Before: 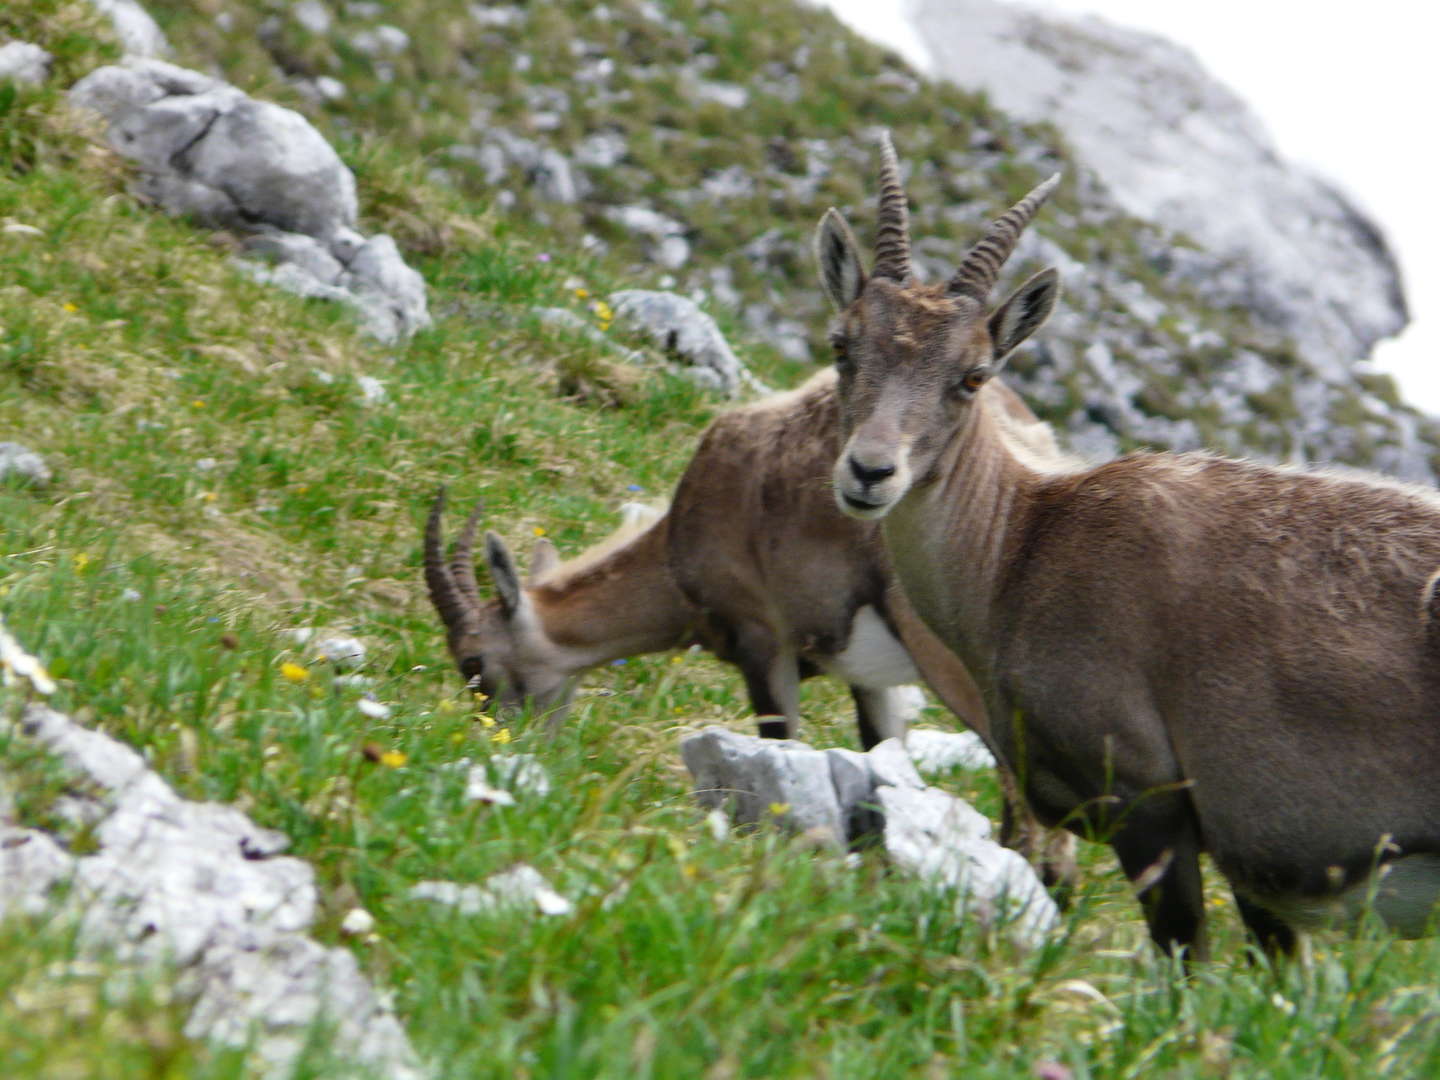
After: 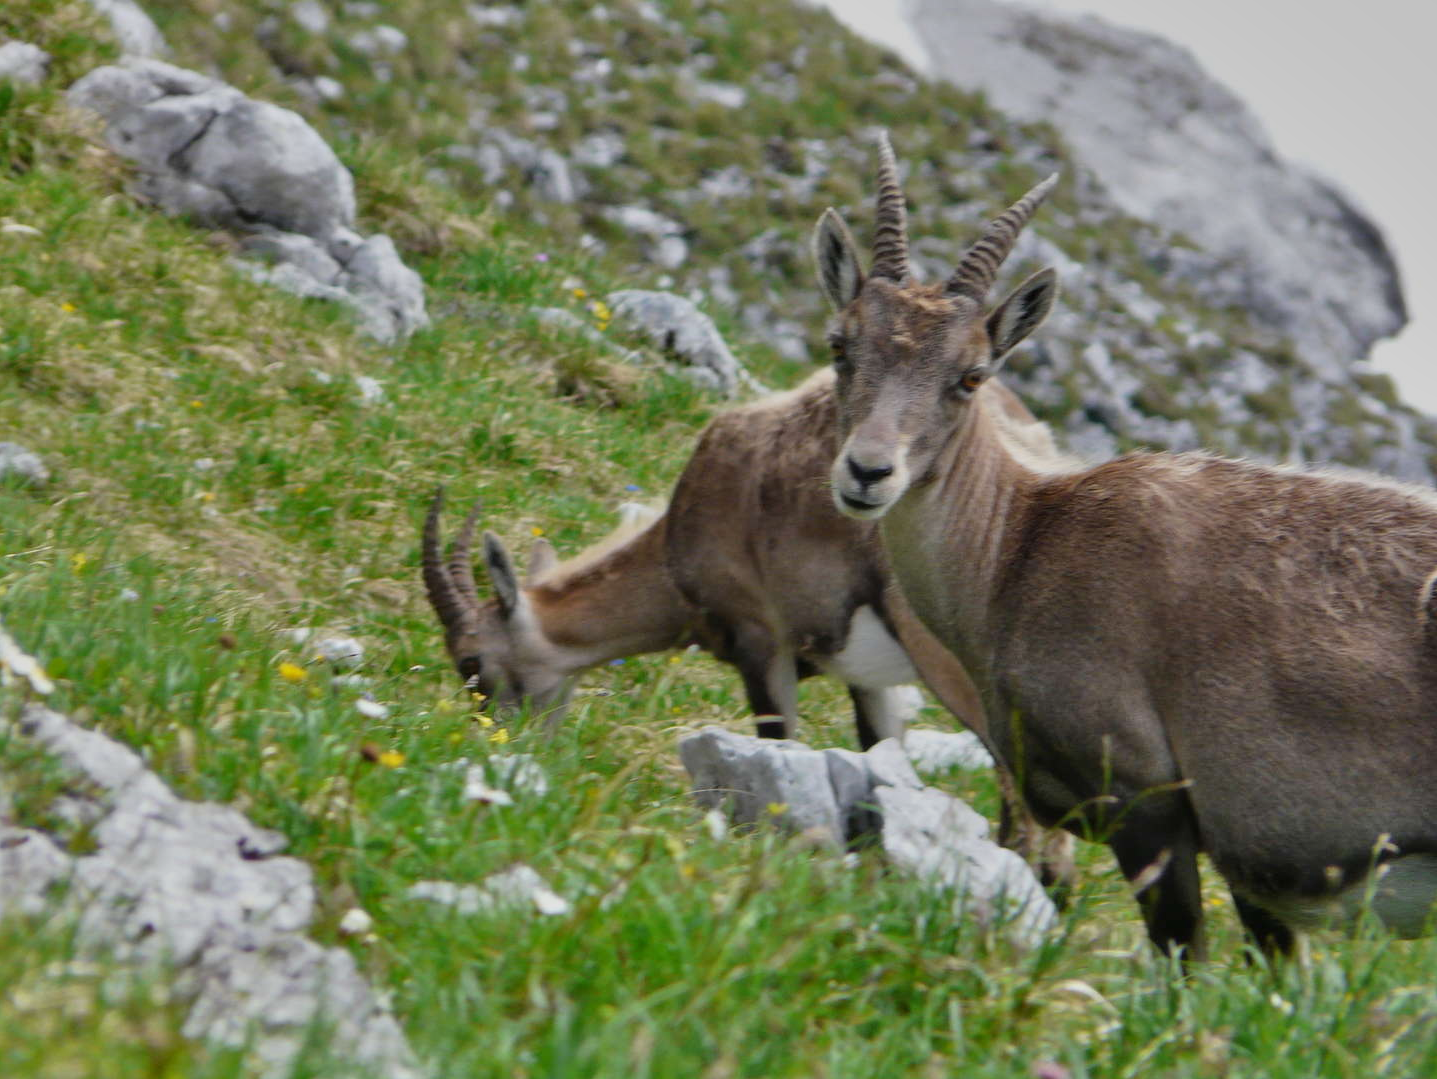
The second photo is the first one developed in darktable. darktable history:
tone equalizer: -8 EV -0.001 EV, -7 EV 0.004 EV, -6 EV -0.021 EV, -5 EV 0.014 EV, -4 EV -0.017 EV, -3 EV 0.022 EV, -2 EV -0.06 EV, -1 EV -0.277 EV, +0 EV -0.588 EV
shadows and highlights: low approximation 0.01, soften with gaussian
crop and rotate: left 0.197%, bottom 0.005%
